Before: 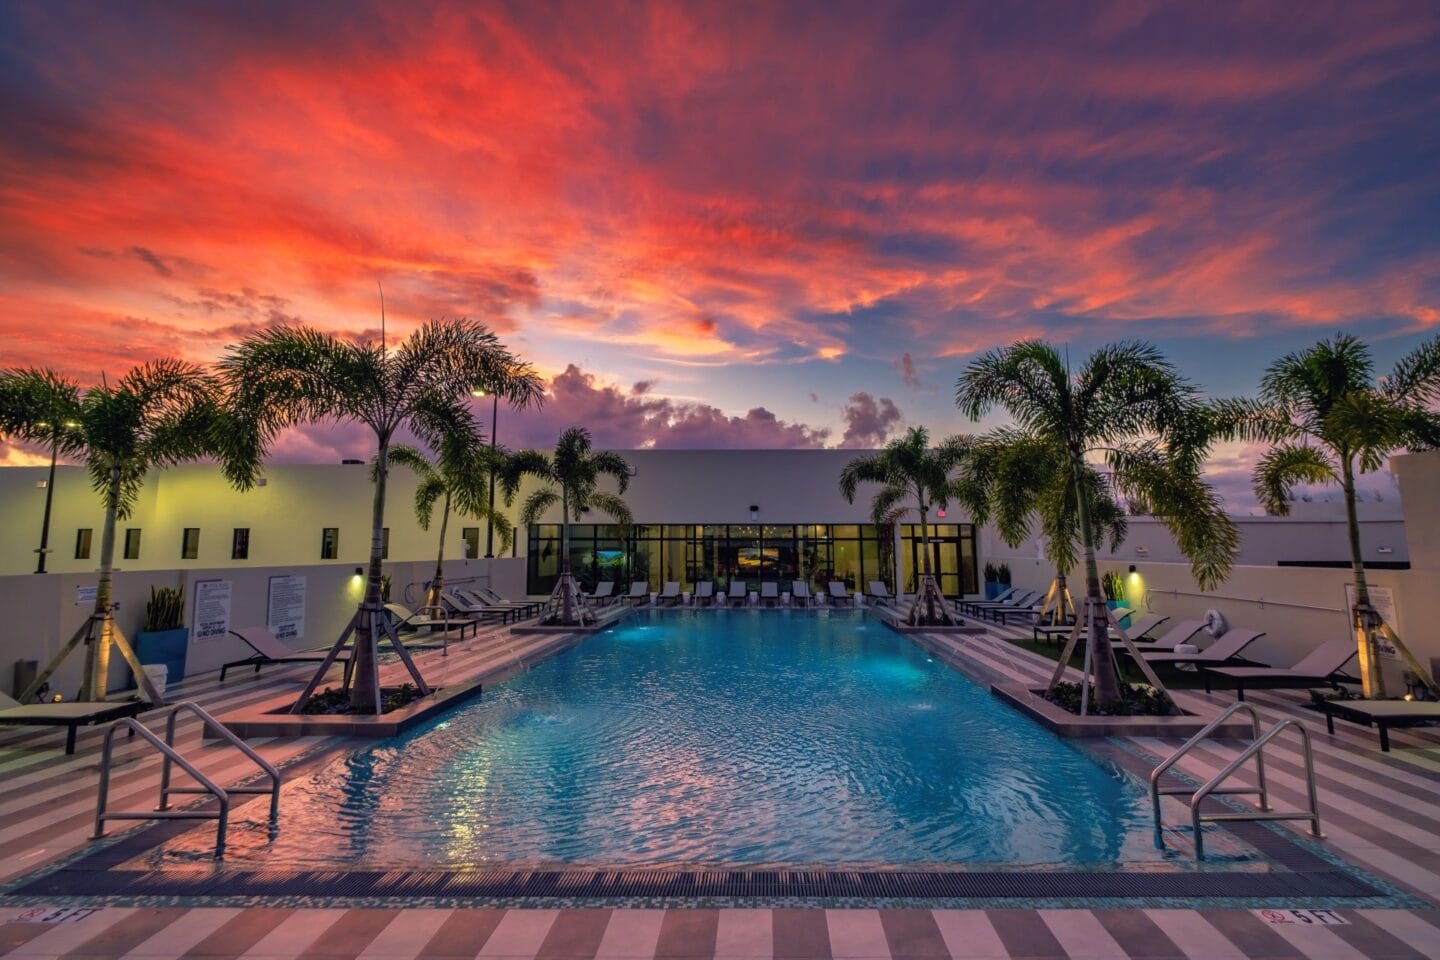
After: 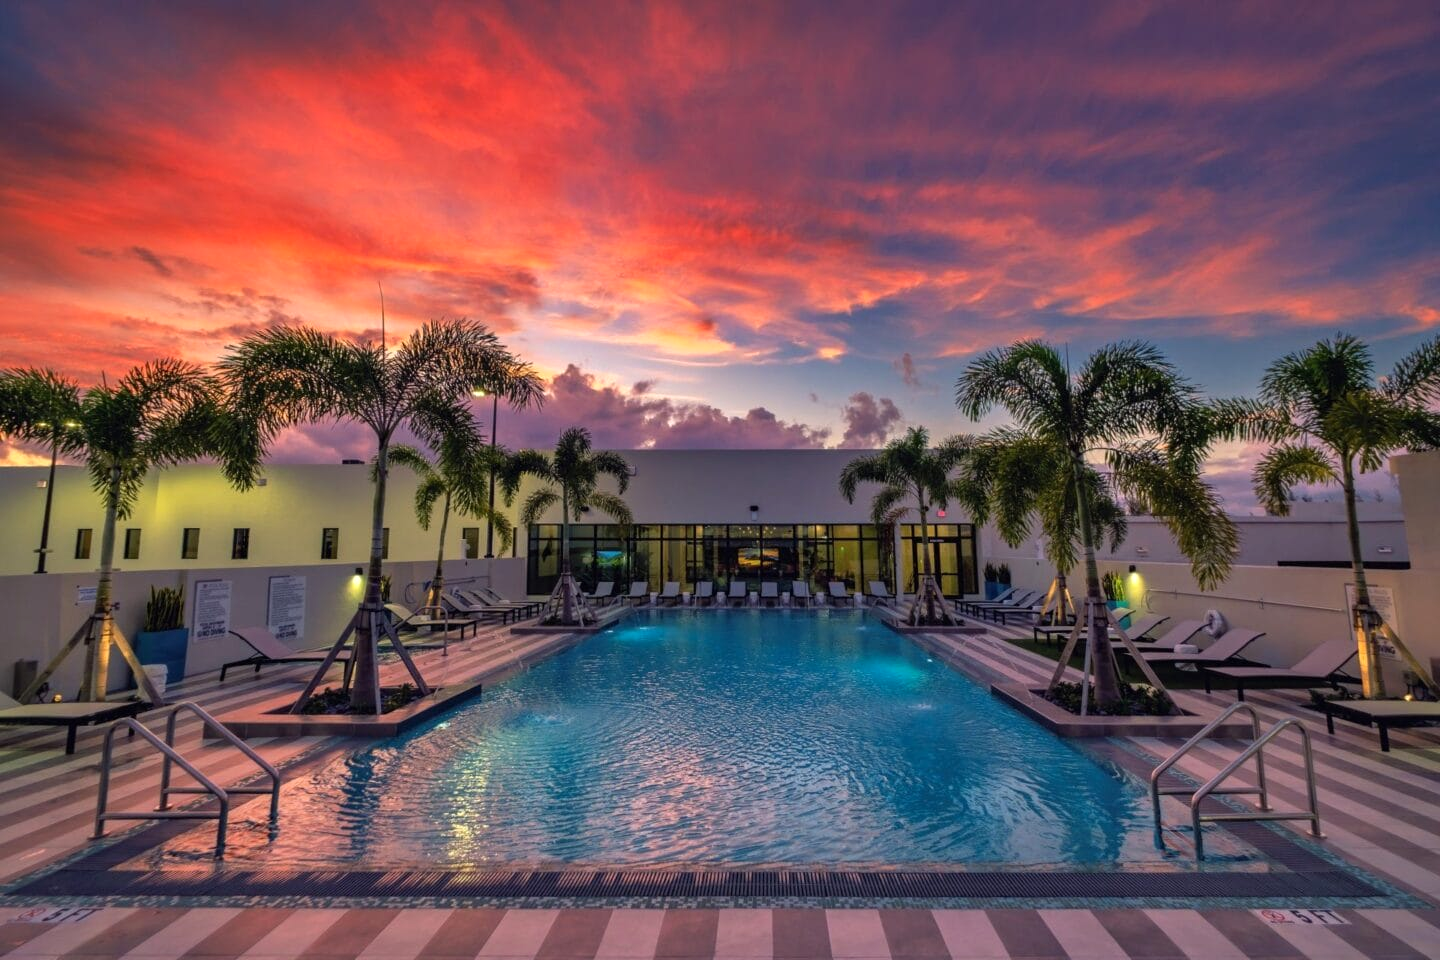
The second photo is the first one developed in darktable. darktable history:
levels: black 0.026%, levels [0, 0.474, 0.947]
